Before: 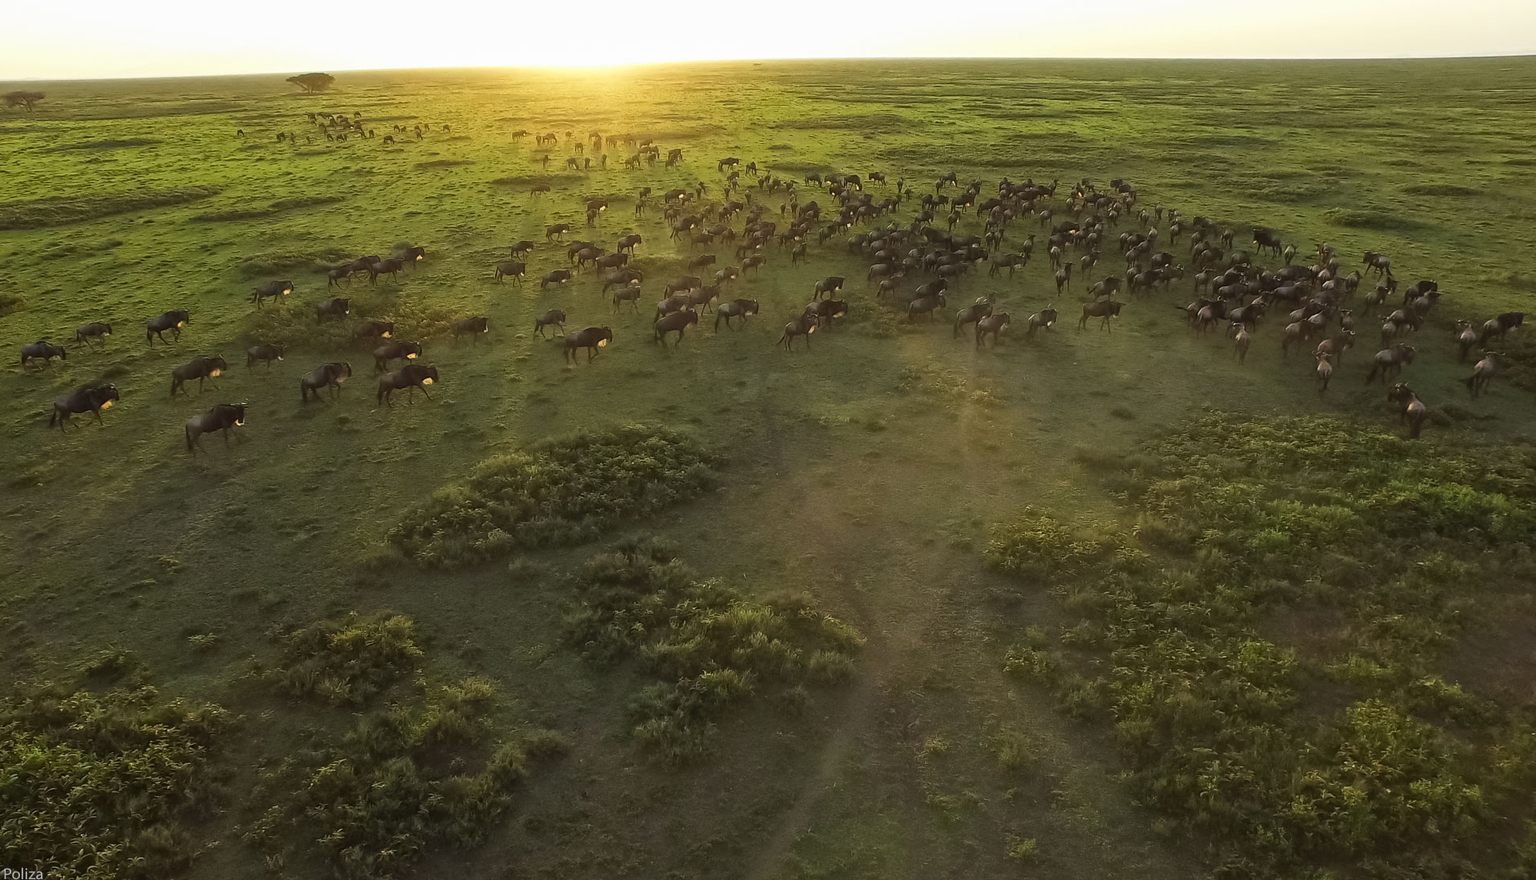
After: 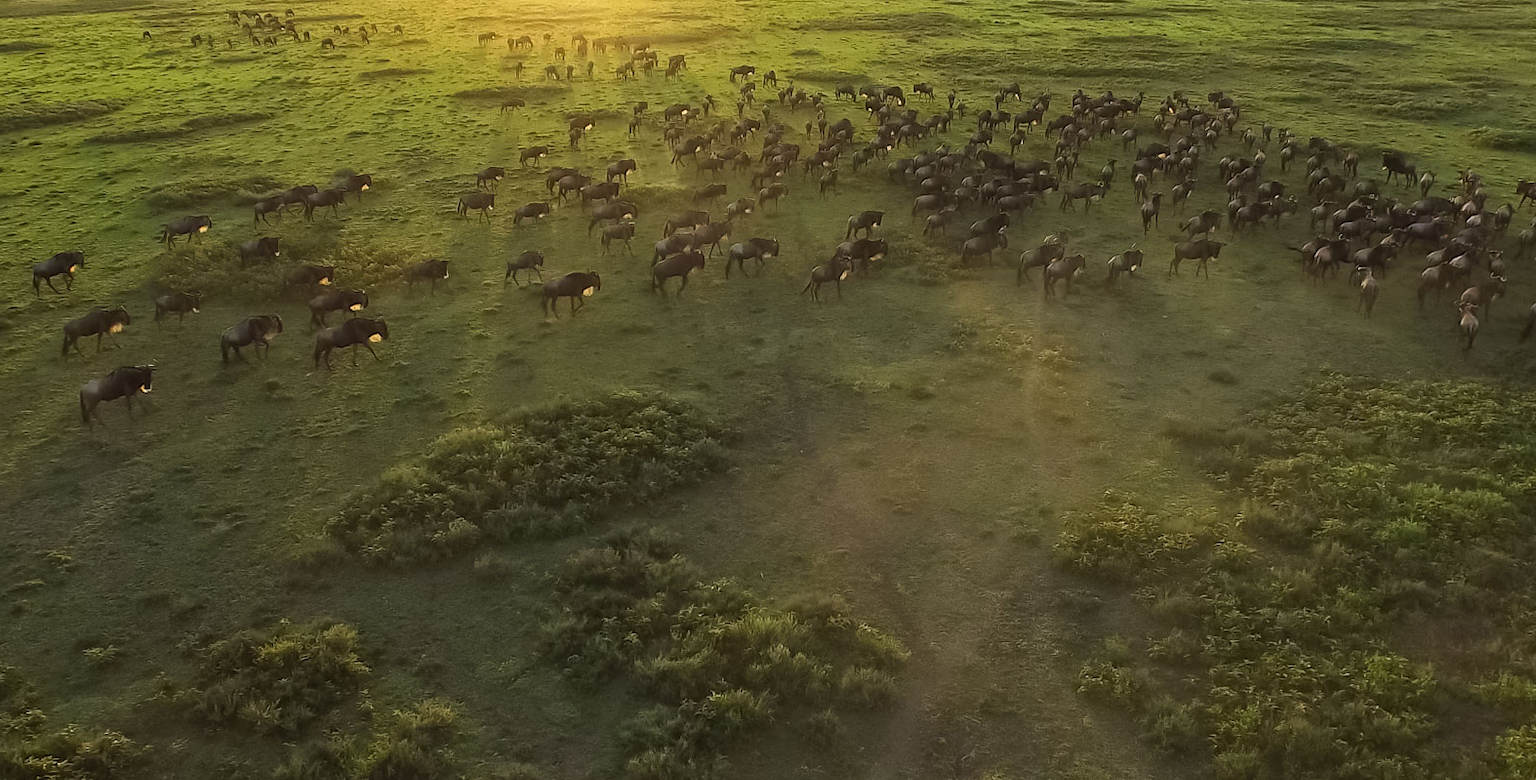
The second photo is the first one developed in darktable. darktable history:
rotate and perspective: crop left 0, crop top 0
crop: left 7.856%, top 11.836%, right 10.12%, bottom 15.387%
